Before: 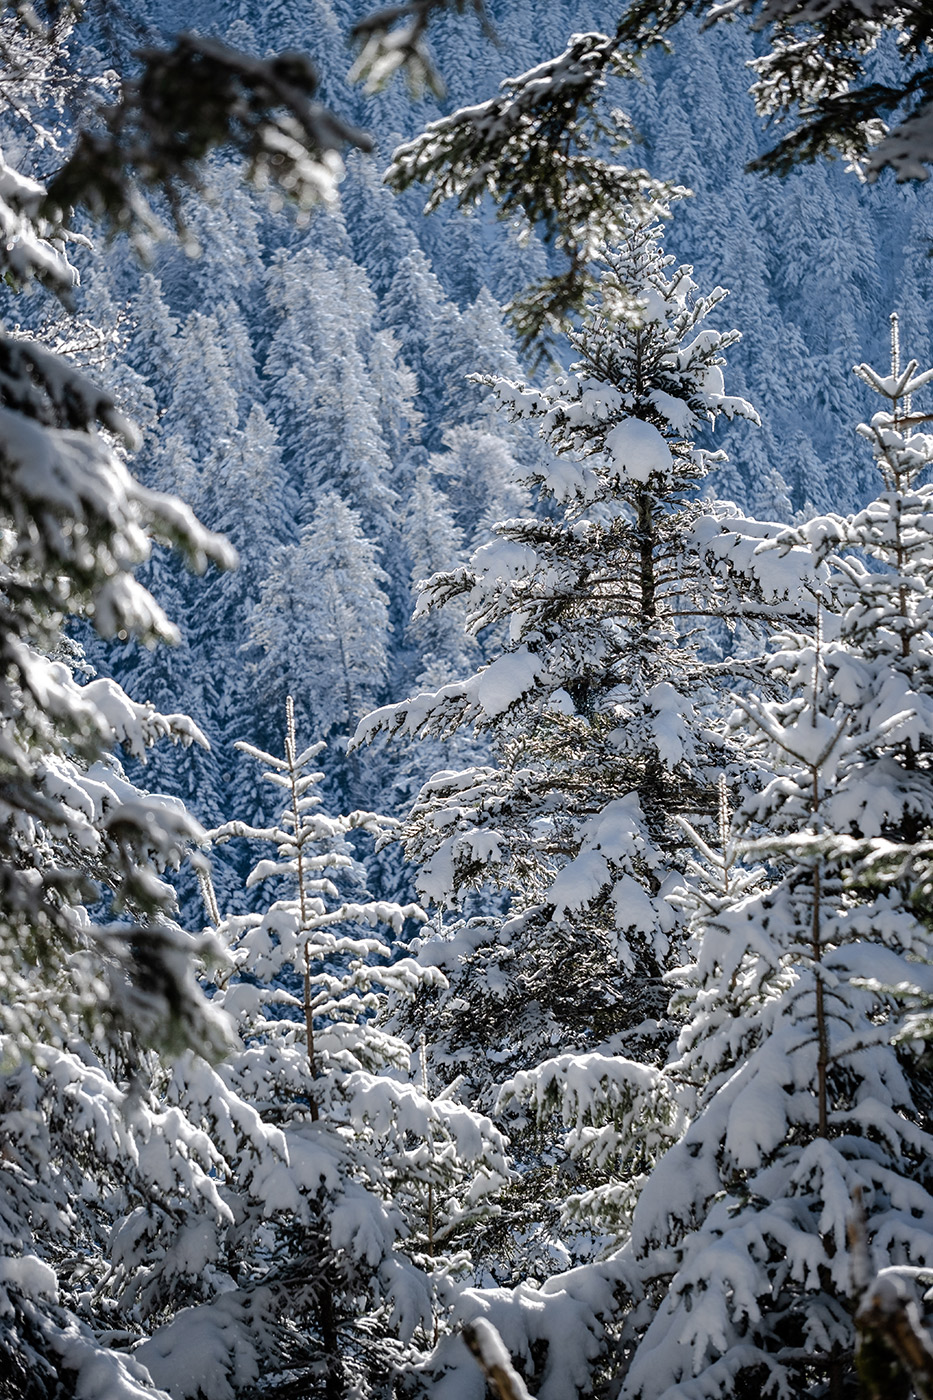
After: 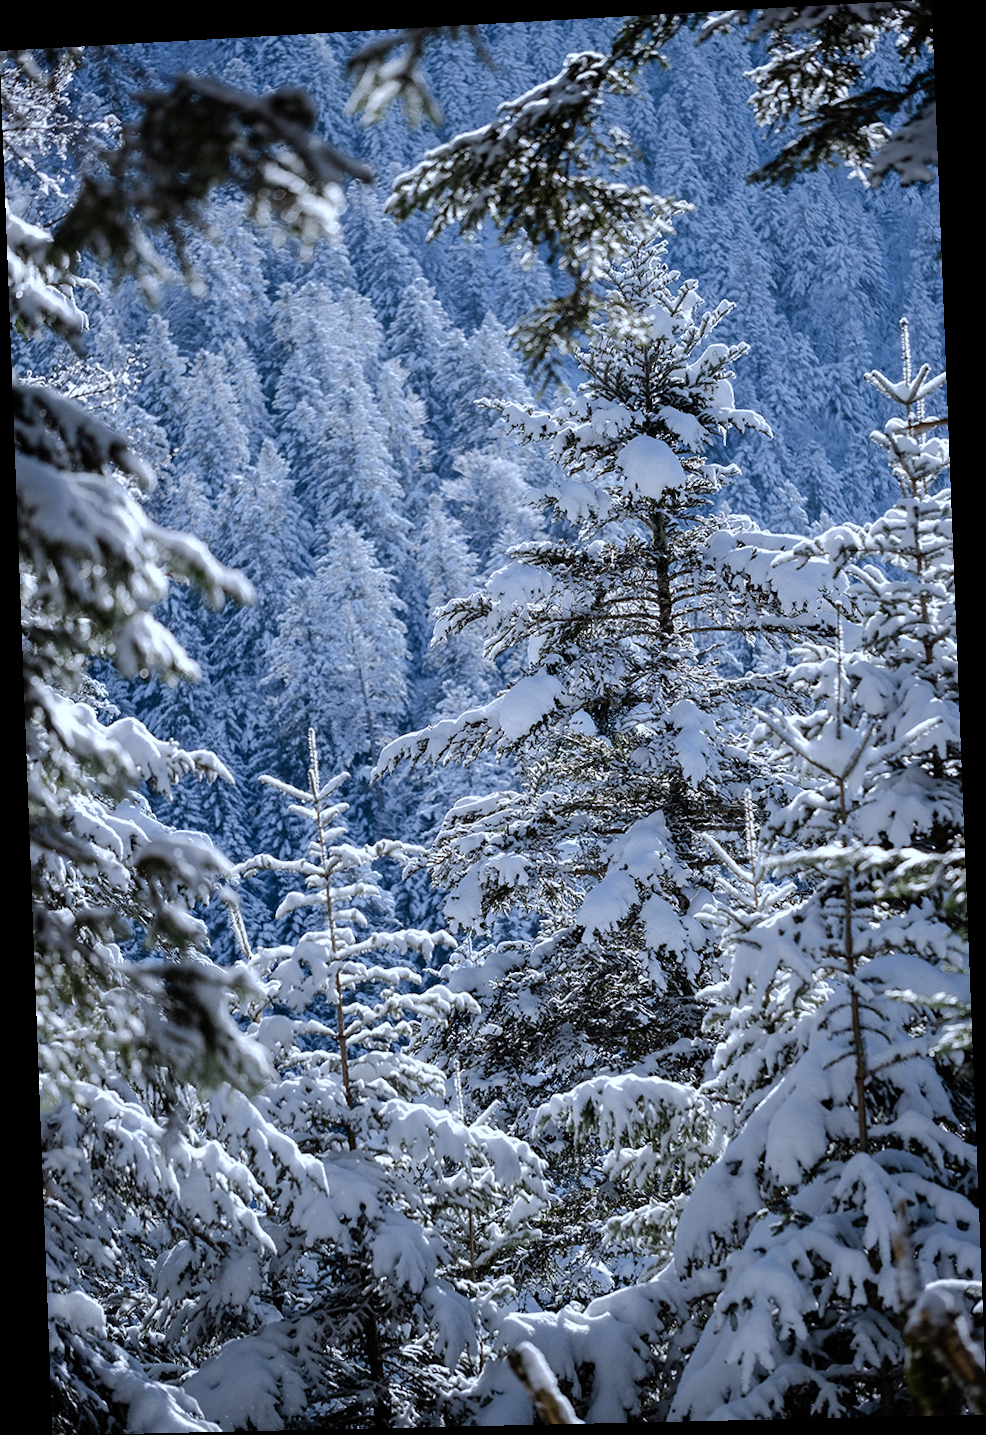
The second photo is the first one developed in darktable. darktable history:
rotate and perspective: rotation -2.22°, lens shift (horizontal) -0.022, automatic cropping off
white balance: red 0.931, blue 1.11
